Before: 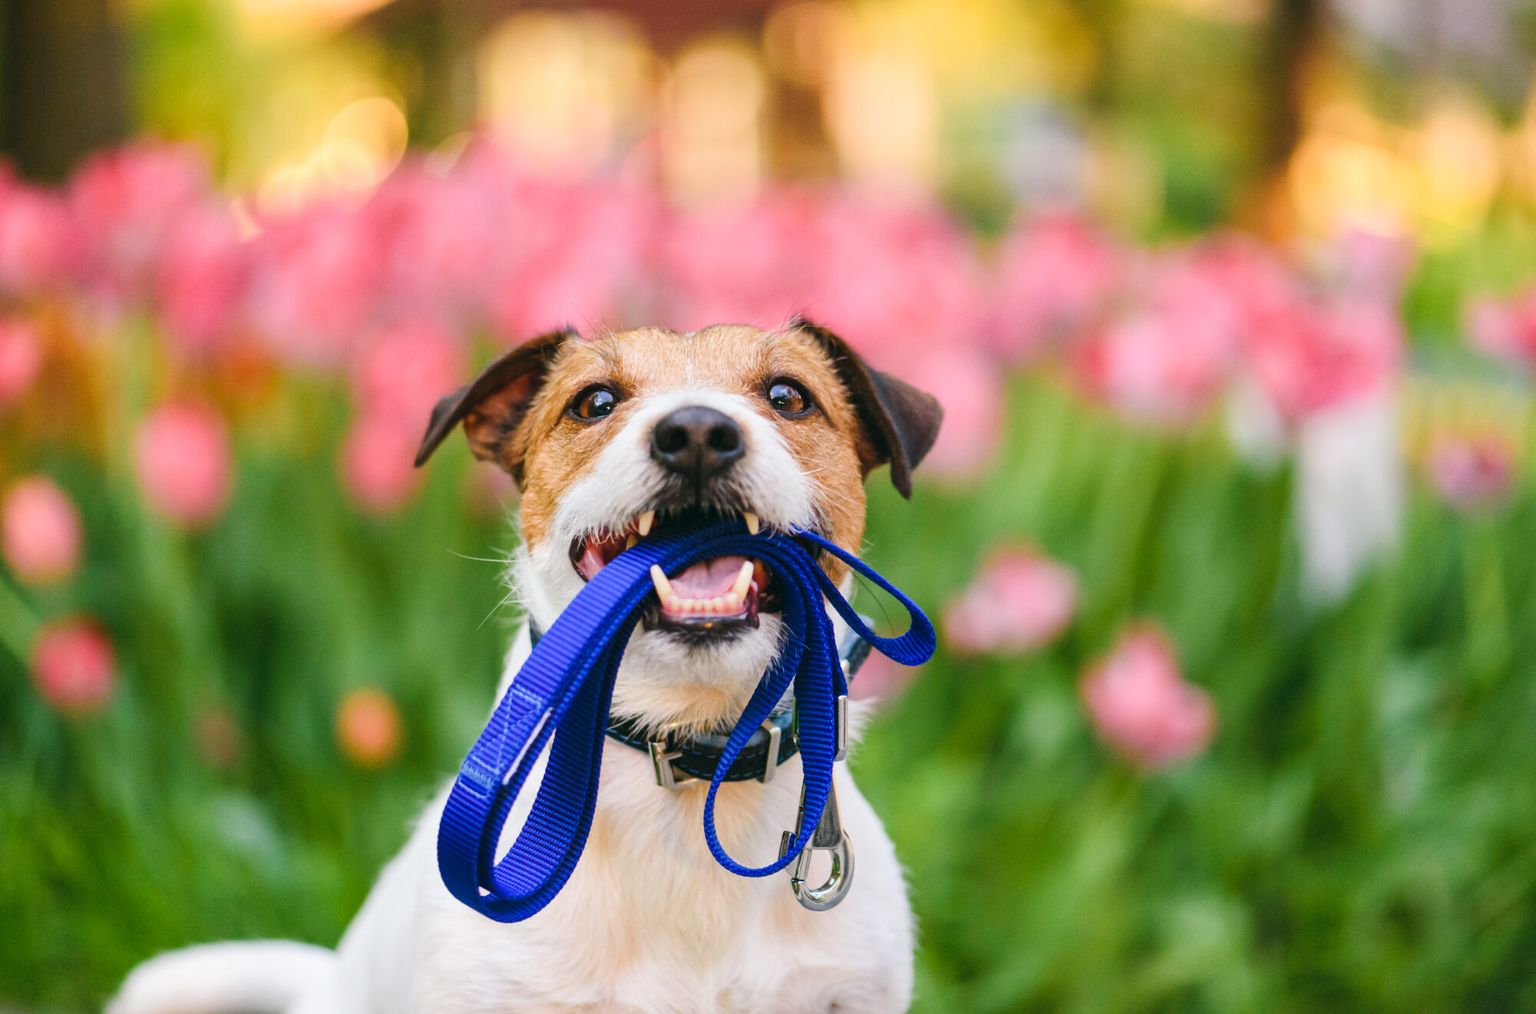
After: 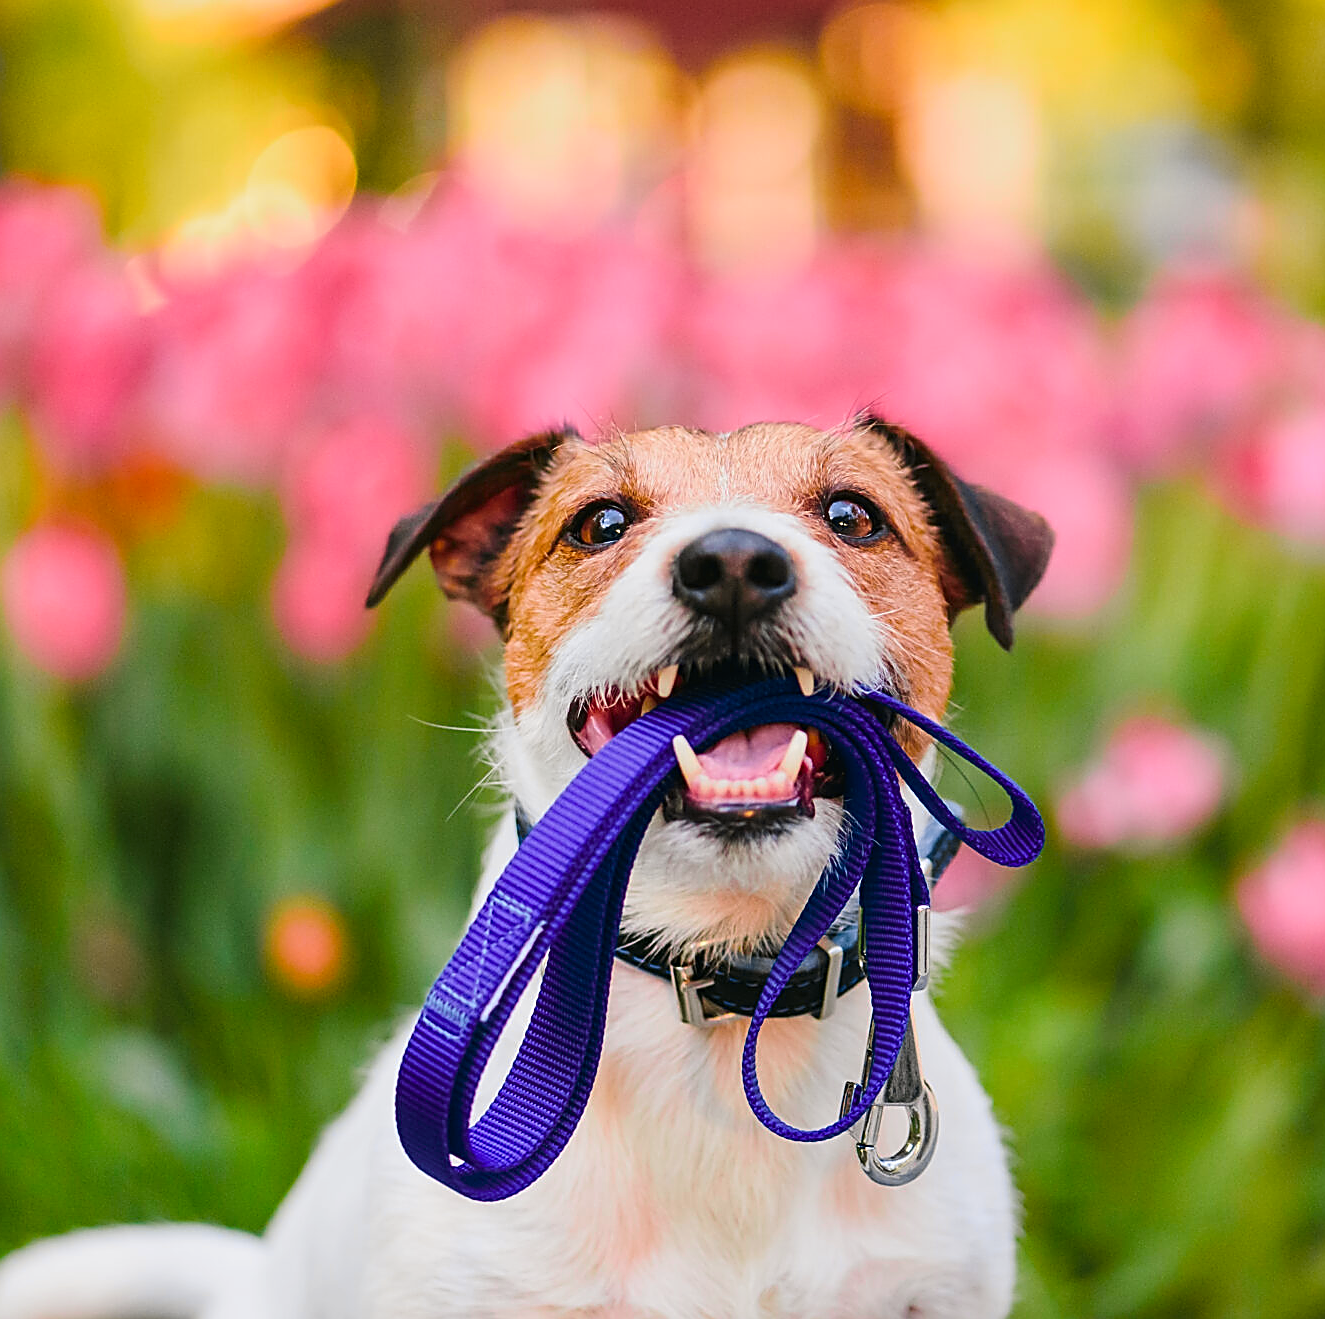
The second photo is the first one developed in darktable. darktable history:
sharpen: radius 1.65, amount 1.29
tone curve: curves: ch0 [(0, 0) (0.087, 0.054) (0.281, 0.245) (0.532, 0.514) (0.835, 0.818) (0.994, 0.955)]; ch1 [(0, 0) (0.27, 0.195) (0.406, 0.435) (0.452, 0.474) (0.495, 0.5) (0.514, 0.508) (0.537, 0.556) (0.654, 0.689) (1, 1)]; ch2 [(0, 0) (0.269, 0.299) (0.459, 0.441) (0.498, 0.499) (0.523, 0.52) (0.551, 0.549) (0.633, 0.625) (0.659, 0.681) (0.718, 0.764) (1, 1)], color space Lab, independent channels, preserve colors none
crop and rotate: left 8.709%, right 25.034%
